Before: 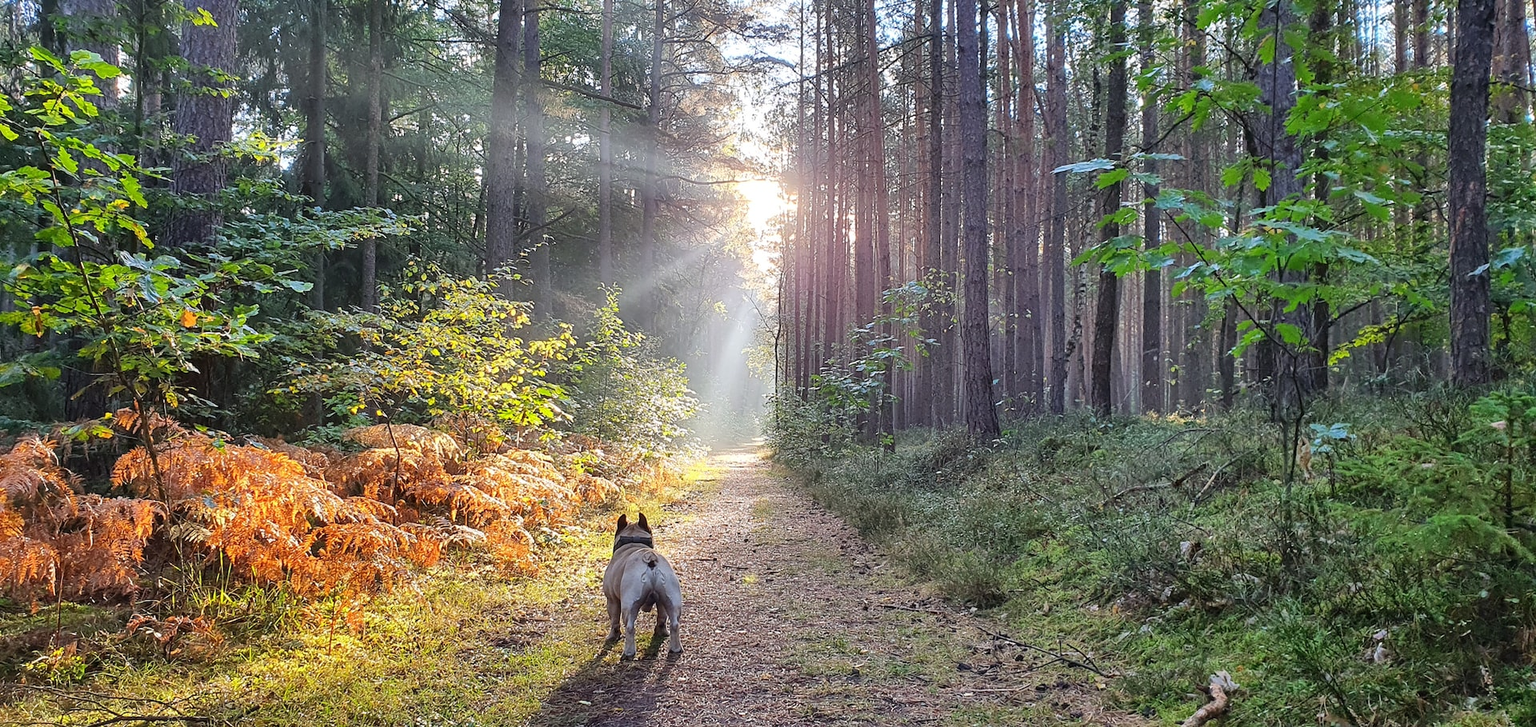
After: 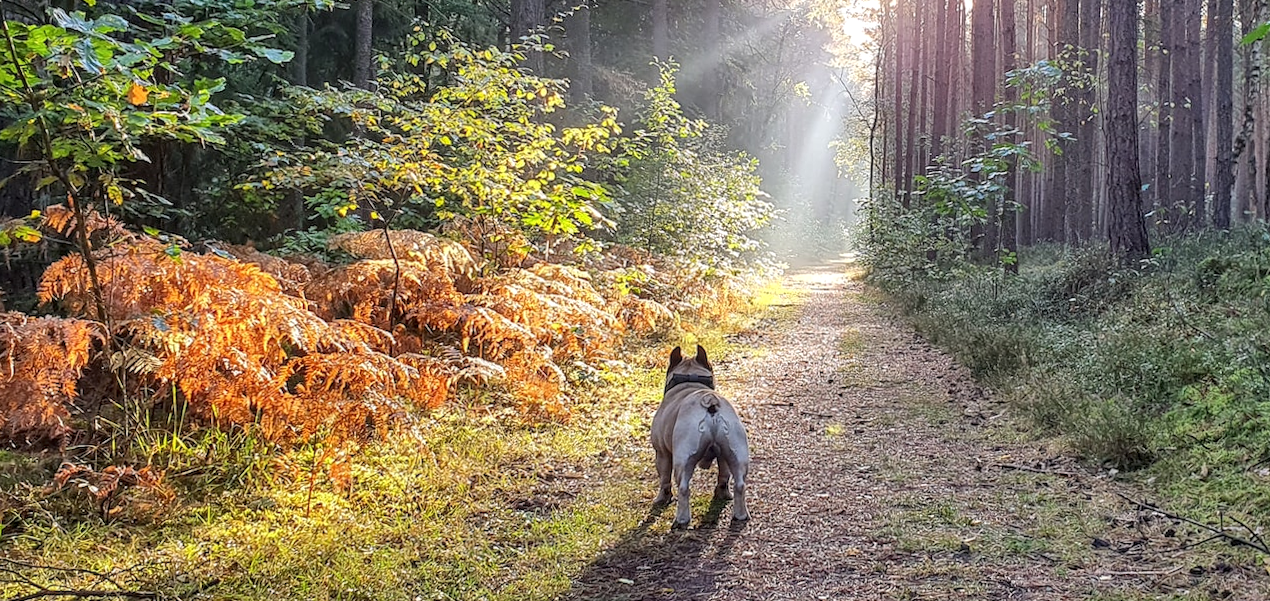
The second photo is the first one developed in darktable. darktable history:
crop and rotate: angle -0.82°, left 3.85%, top 31.828%, right 27.992%
local contrast: on, module defaults
